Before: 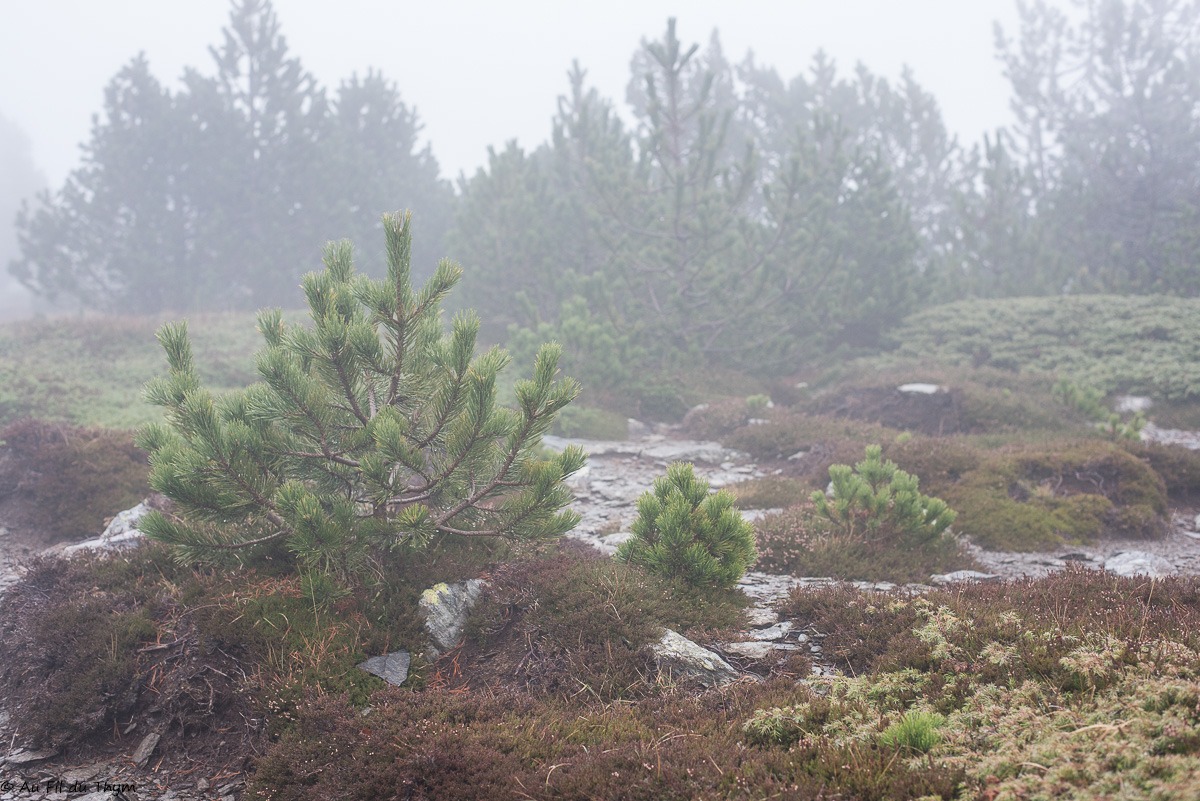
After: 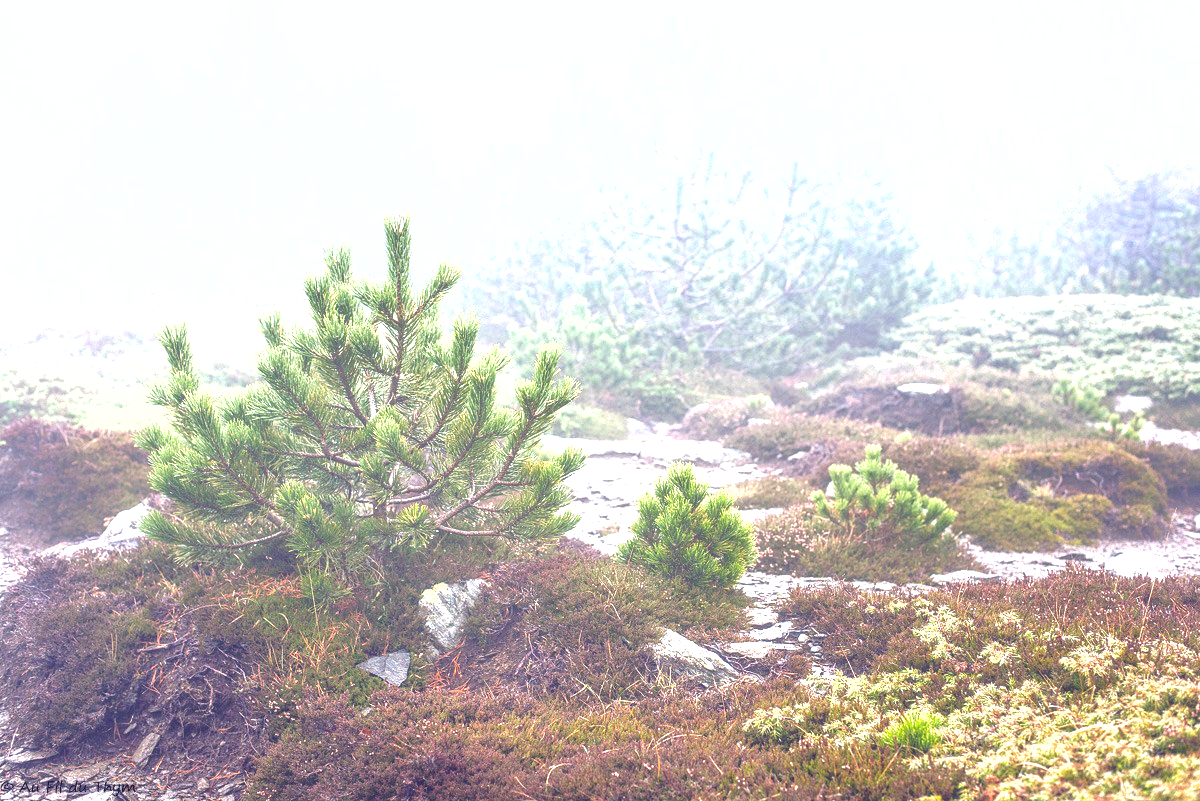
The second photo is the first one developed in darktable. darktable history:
shadows and highlights: on, module defaults
color balance rgb: shadows lift › luminance -28.556%, shadows lift › chroma 15.224%, shadows lift › hue 272.13°, global offset › luminance 0.727%, perceptual saturation grading › global saturation 36.105%
exposure: black level correction 0, exposure 1.444 EV, compensate highlight preservation false
local contrast: on, module defaults
